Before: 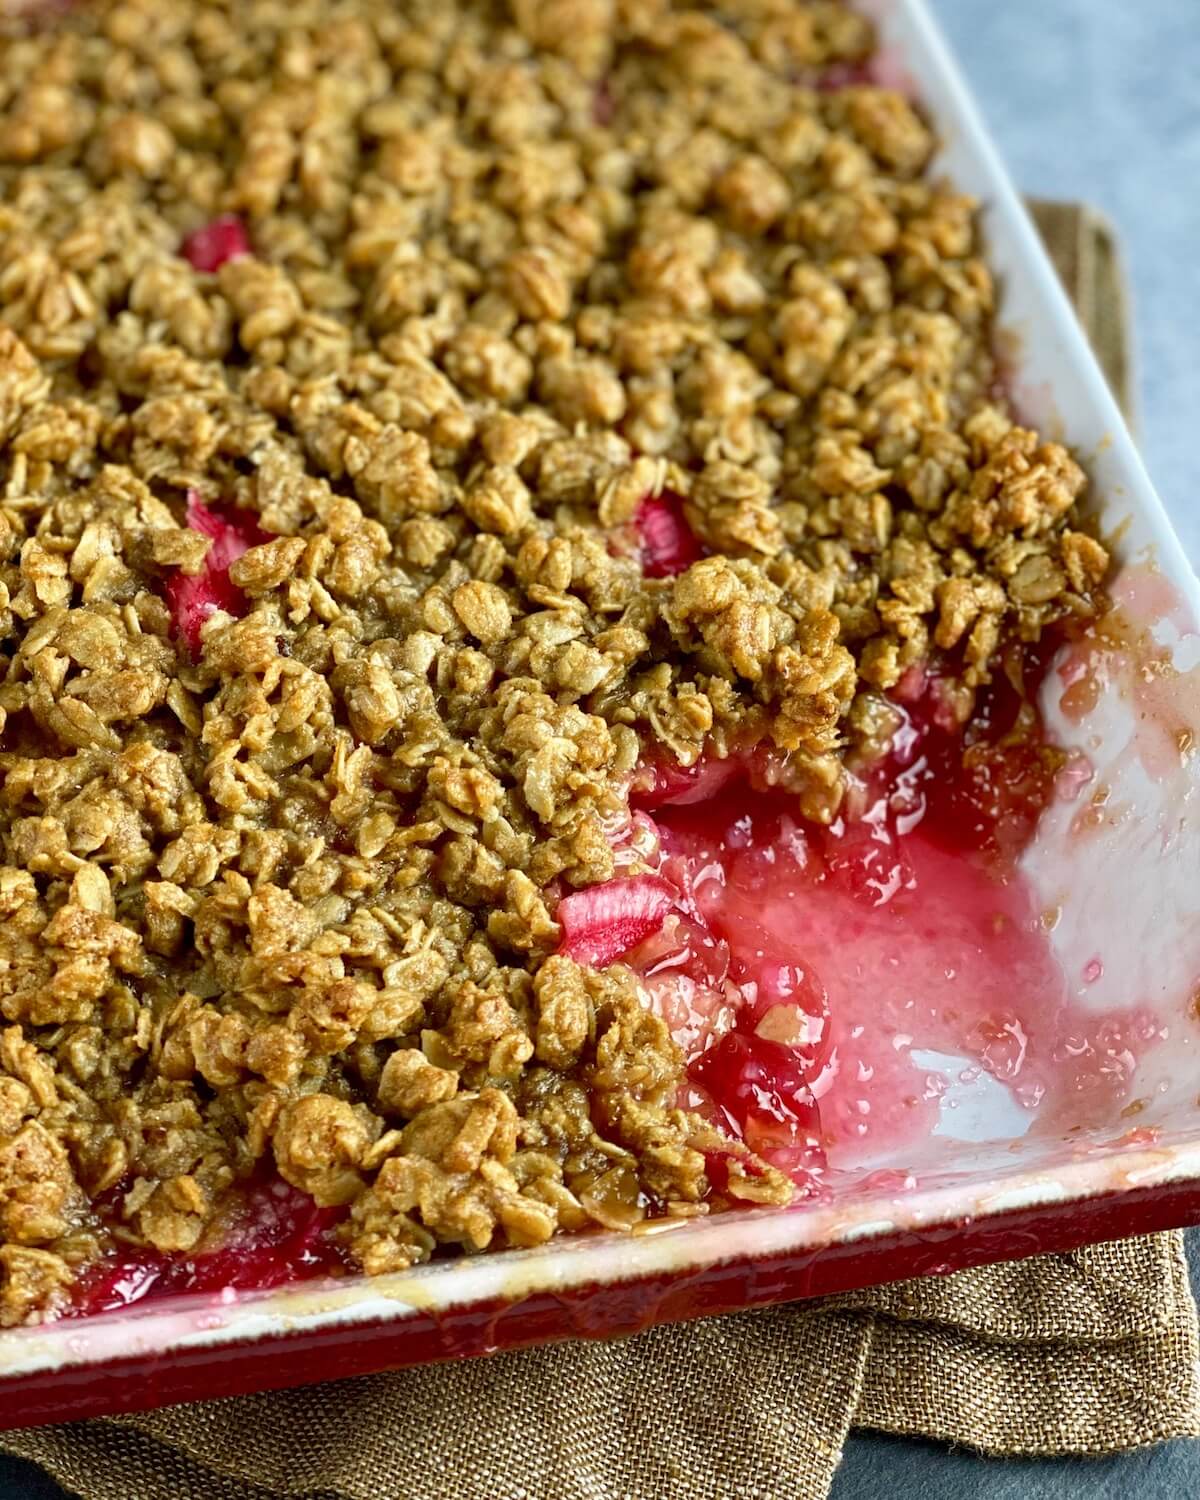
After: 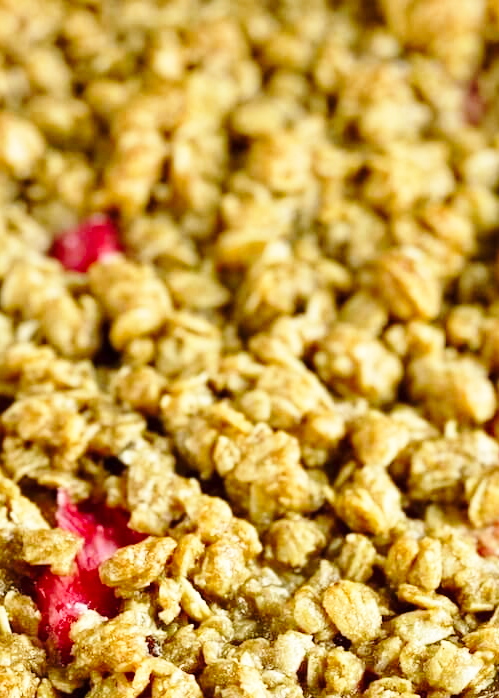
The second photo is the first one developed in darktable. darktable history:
base curve: curves: ch0 [(0, 0) (0.028, 0.03) (0.121, 0.232) (0.46, 0.748) (0.859, 0.968) (1, 1)], preserve colors none
crop and rotate: left 10.856%, top 0.058%, right 47.485%, bottom 53.364%
